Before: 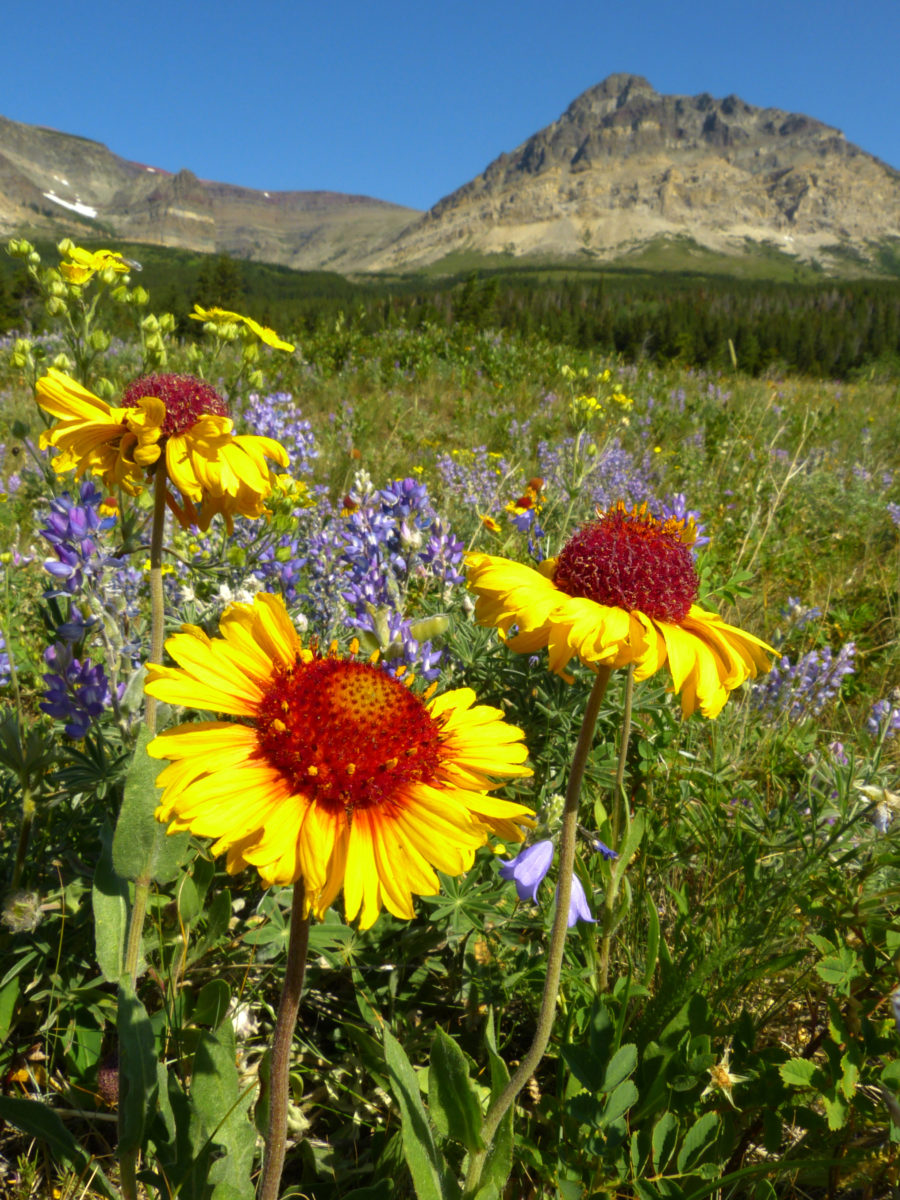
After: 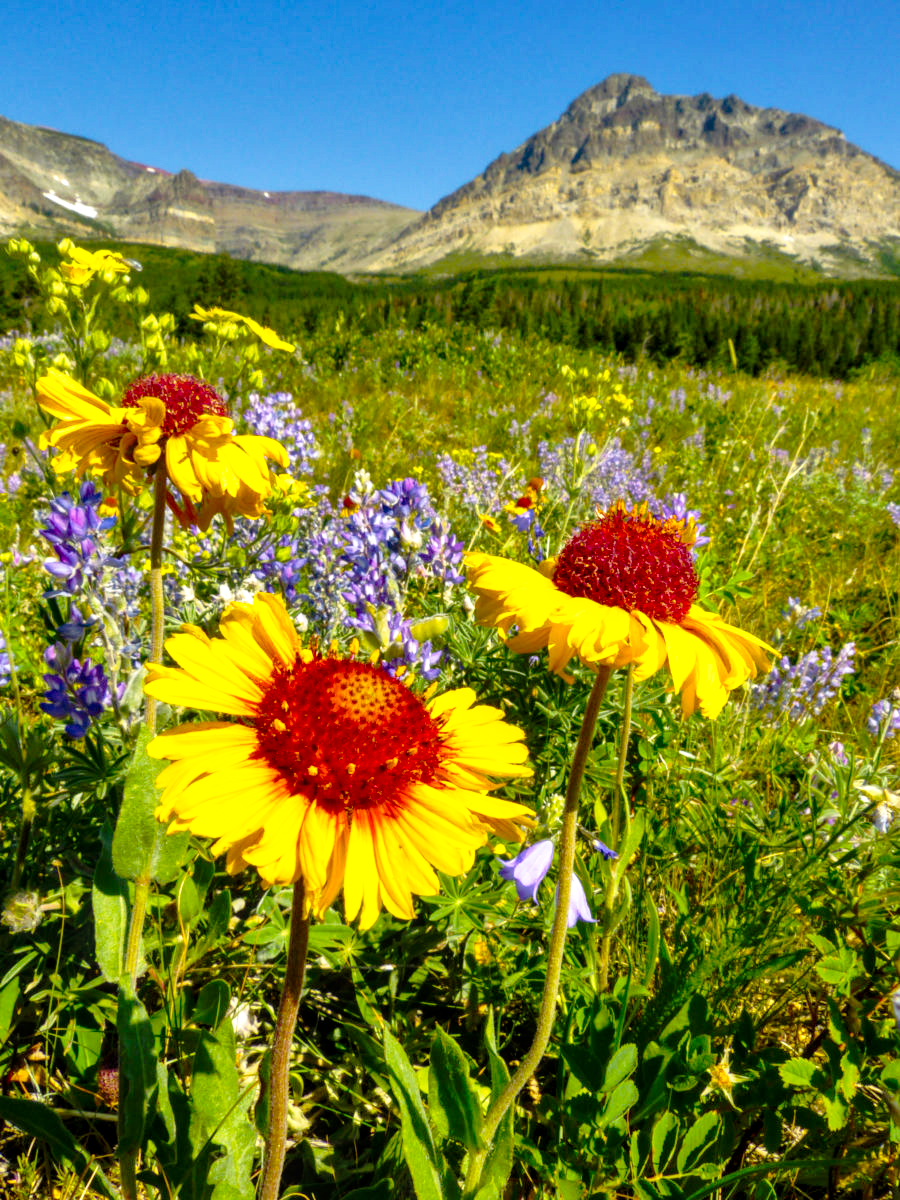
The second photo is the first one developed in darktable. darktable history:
local contrast: on, module defaults
color balance rgb: perceptual saturation grading › global saturation 30.913%
shadows and highlights: radius 106.49, shadows 40.58, highlights -72.71, low approximation 0.01, soften with gaussian
exposure: exposure 0.295 EV, compensate exposure bias true, compensate highlight preservation false
tone curve: curves: ch0 [(0, 0) (0.062, 0.023) (0.168, 0.142) (0.359, 0.44) (0.469, 0.544) (0.634, 0.722) (0.839, 0.909) (0.998, 0.978)]; ch1 [(0, 0) (0.437, 0.453) (0.472, 0.47) (0.502, 0.504) (0.527, 0.546) (0.568, 0.619) (0.608, 0.665) (0.669, 0.748) (0.859, 0.899) (1, 1)]; ch2 [(0, 0) (0.33, 0.301) (0.421, 0.443) (0.473, 0.501) (0.504, 0.504) (0.535, 0.564) (0.575, 0.625) (0.608, 0.676) (1, 1)], preserve colors none
